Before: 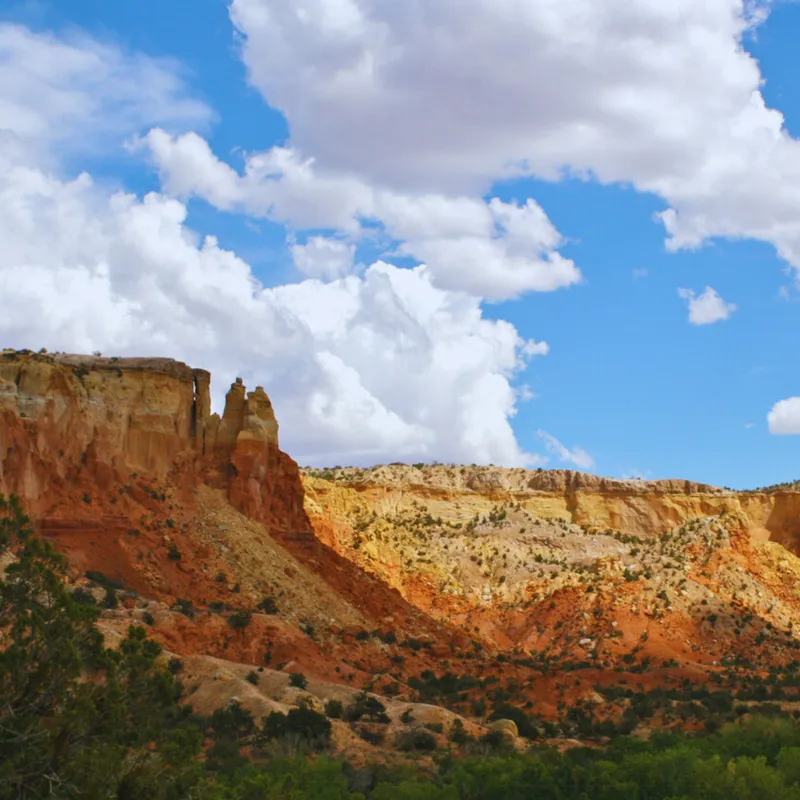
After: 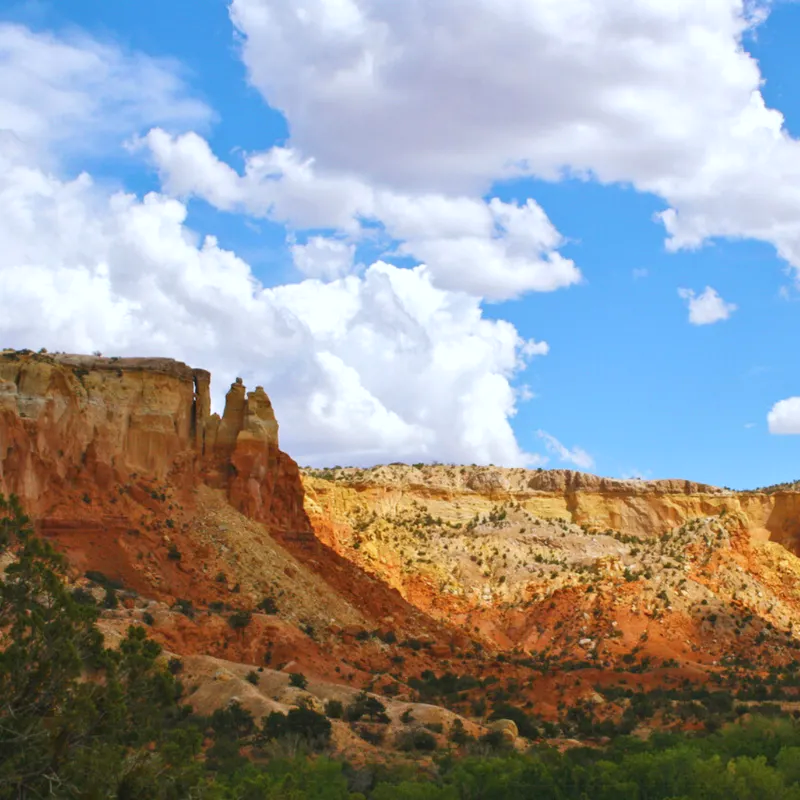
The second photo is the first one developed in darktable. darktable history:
exposure: exposure 0.235 EV, compensate exposure bias true, compensate highlight preservation false
